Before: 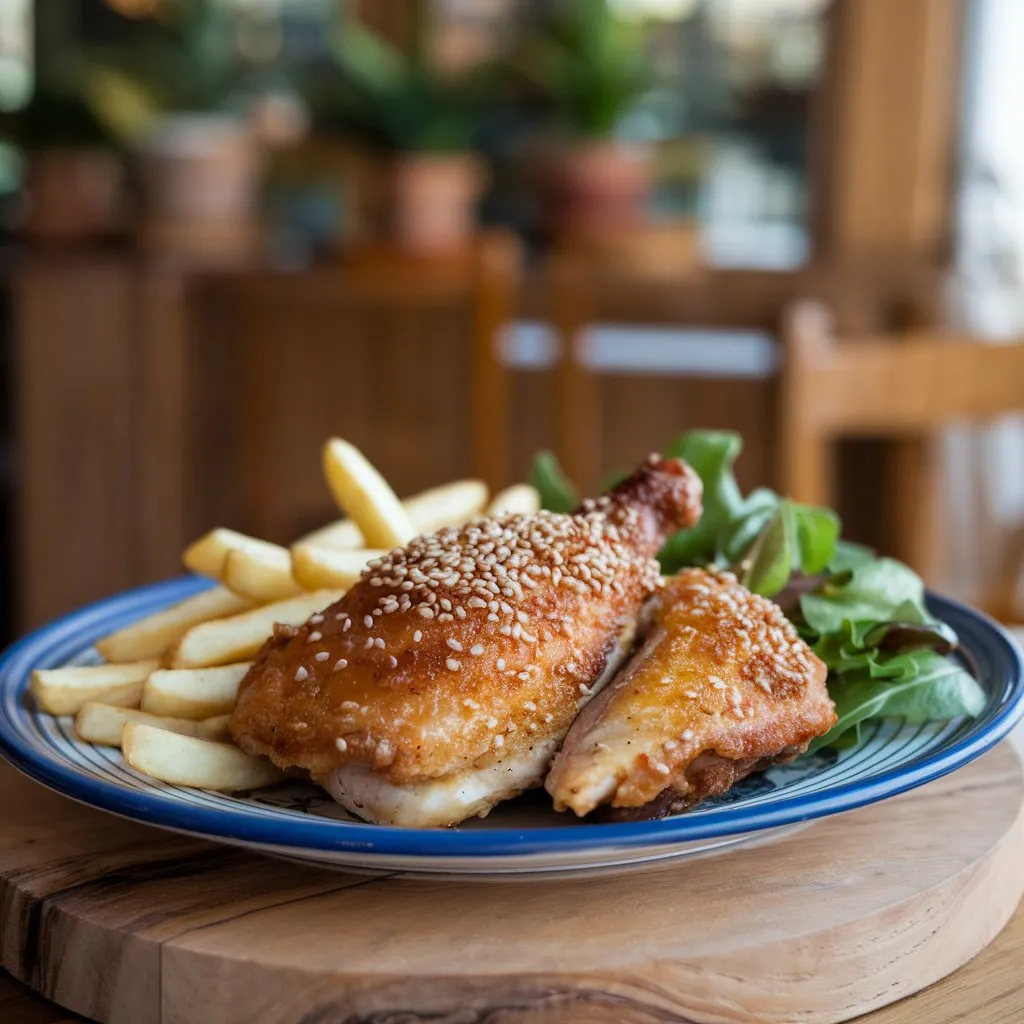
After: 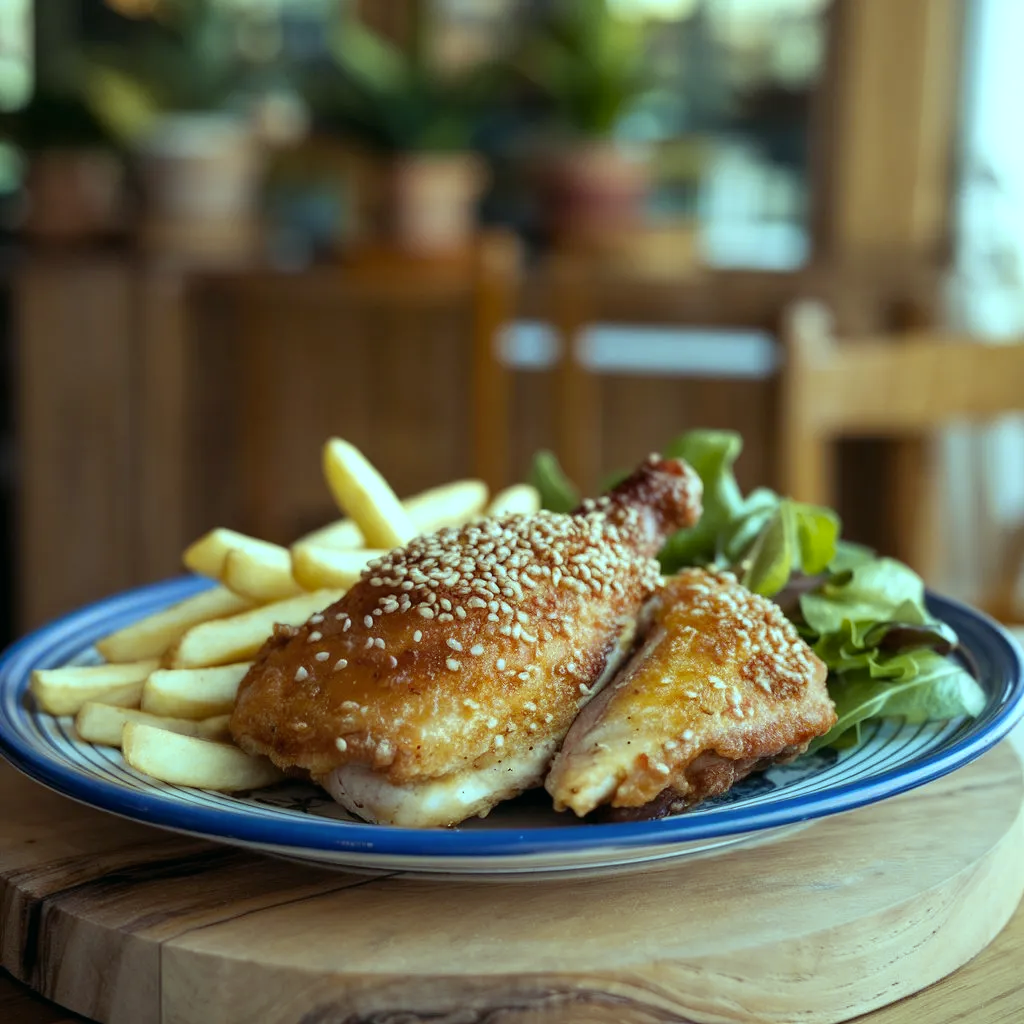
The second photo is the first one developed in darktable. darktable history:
color balance: mode lift, gamma, gain (sRGB), lift [0.997, 0.979, 1.021, 1.011], gamma [1, 1.084, 0.916, 0.998], gain [1, 0.87, 1.13, 1.101], contrast 4.55%, contrast fulcrum 38.24%, output saturation 104.09%
color zones: curves: ch2 [(0, 0.5) (0.143, 0.5) (0.286, 0.489) (0.415, 0.421) (0.571, 0.5) (0.714, 0.5) (0.857, 0.5) (1, 0.5)]
rgb curve: curves: ch2 [(0, 0) (0.567, 0.512) (1, 1)], mode RGB, independent channels
